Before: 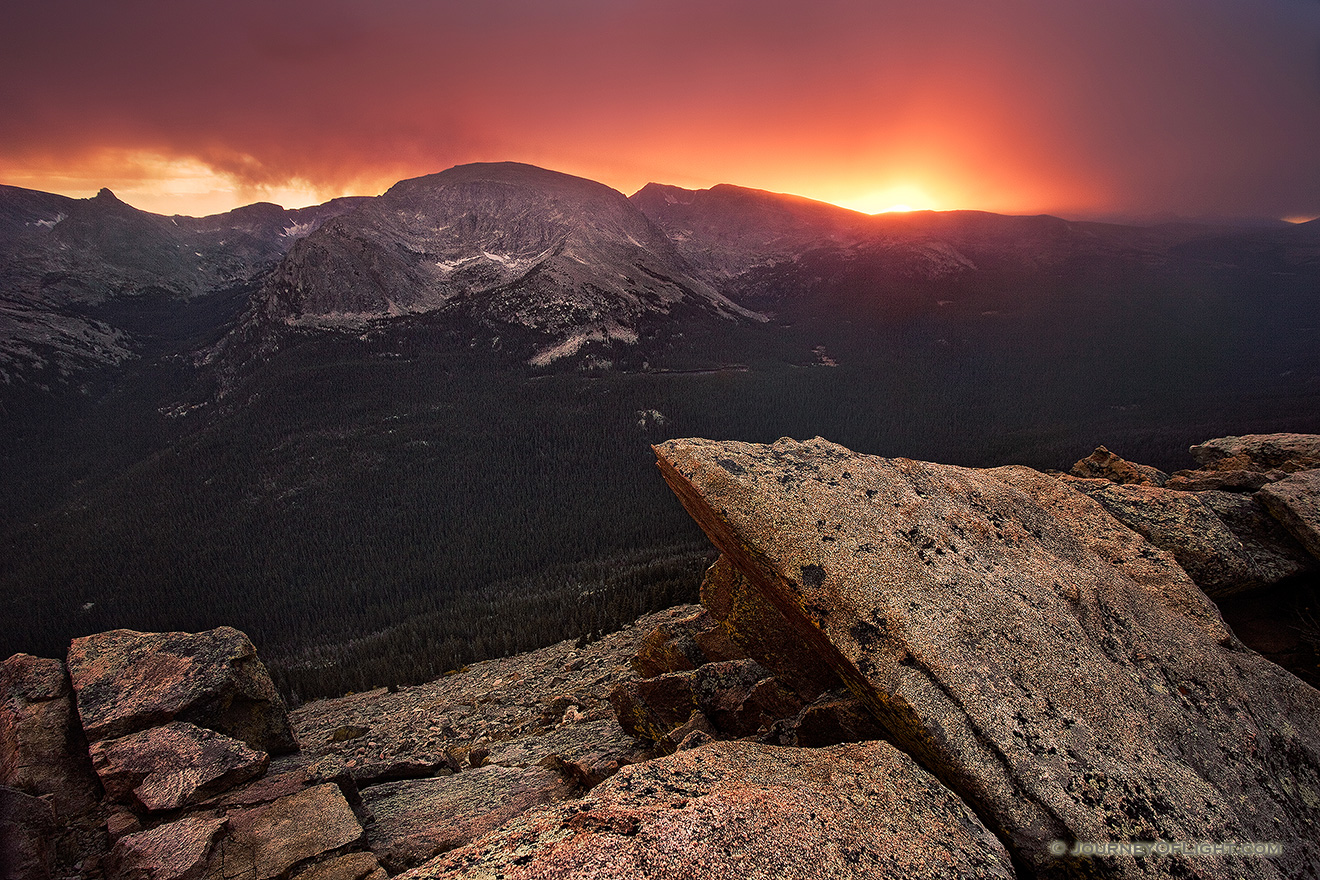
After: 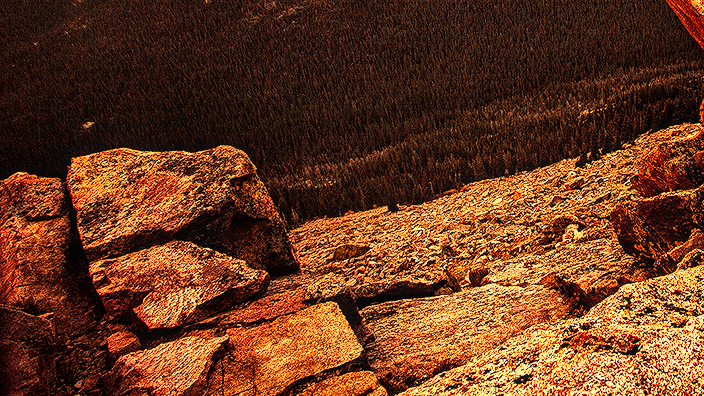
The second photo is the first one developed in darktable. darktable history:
white balance: red 1.467, blue 0.684
crop and rotate: top 54.778%, right 46.61%, bottom 0.159%
exposure: black level correction 0, compensate exposure bias true, compensate highlight preservation false
base curve: curves: ch0 [(0, 0) (0.007, 0.004) (0.027, 0.03) (0.046, 0.07) (0.207, 0.54) (0.442, 0.872) (0.673, 0.972) (1, 1)], preserve colors none
local contrast: on, module defaults
